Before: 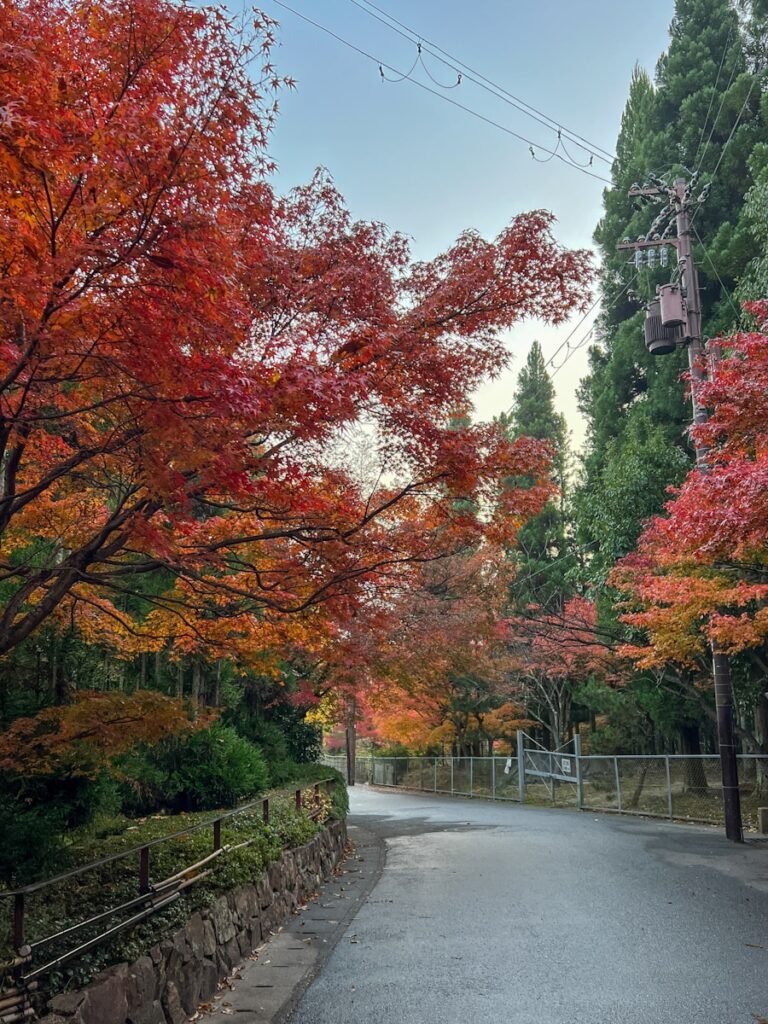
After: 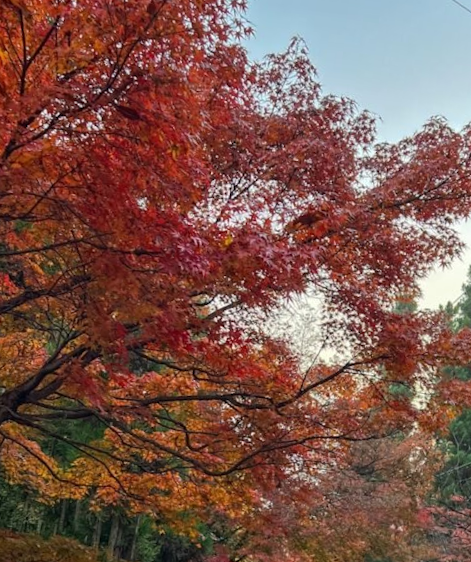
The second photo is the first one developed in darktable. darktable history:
crop and rotate: angle -6.68°, left 2.273%, top 6.686%, right 27.206%, bottom 30.229%
